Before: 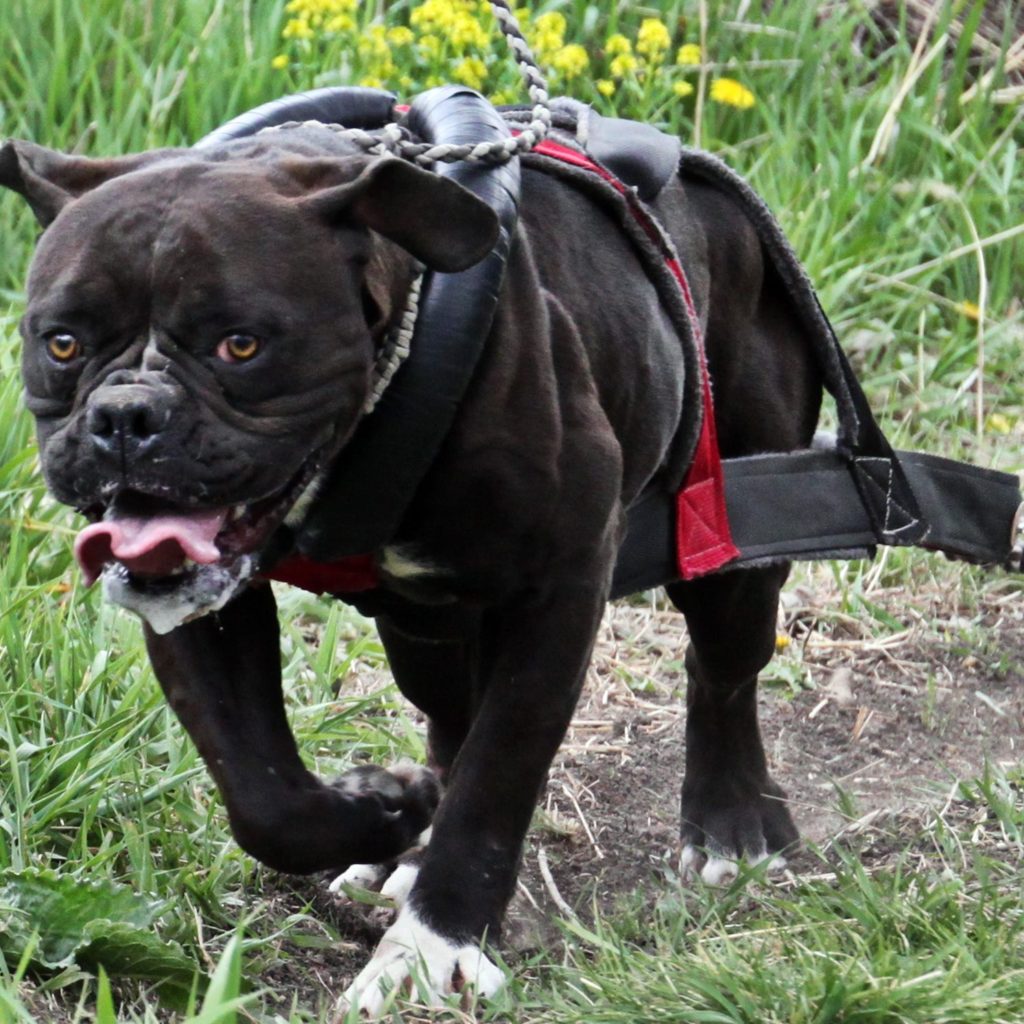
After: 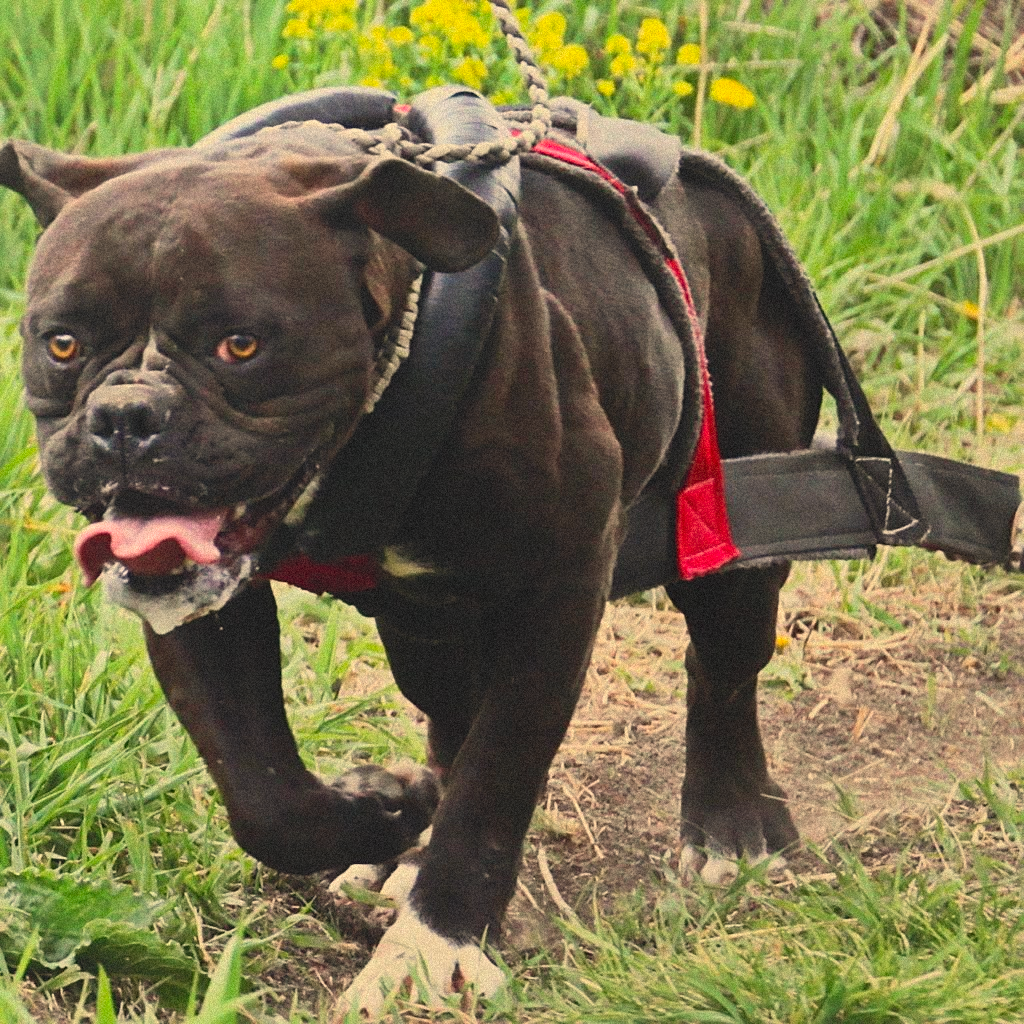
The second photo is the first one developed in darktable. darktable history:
sharpen: on, module defaults
exposure: exposure -0.157 EV, compensate highlight preservation false
shadows and highlights: radius 334.93, shadows 63.48, highlights 6.06, compress 87.7%, highlights color adjustment 39.73%, soften with gaussian
white balance: red 1.123, blue 0.83
contrast brightness saturation: contrast 0.2, brightness 0.16, saturation 0.22
grain: coarseness 9.38 ISO, strength 34.99%, mid-tones bias 0%
local contrast: detail 70%
